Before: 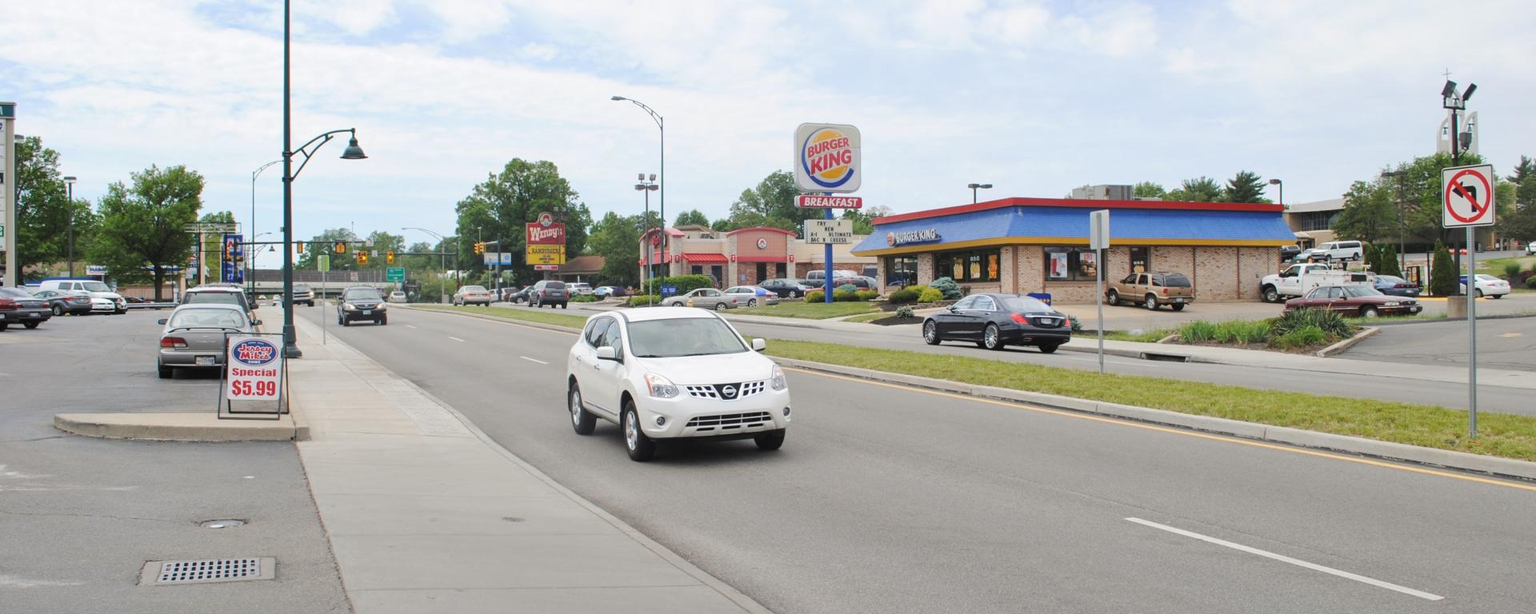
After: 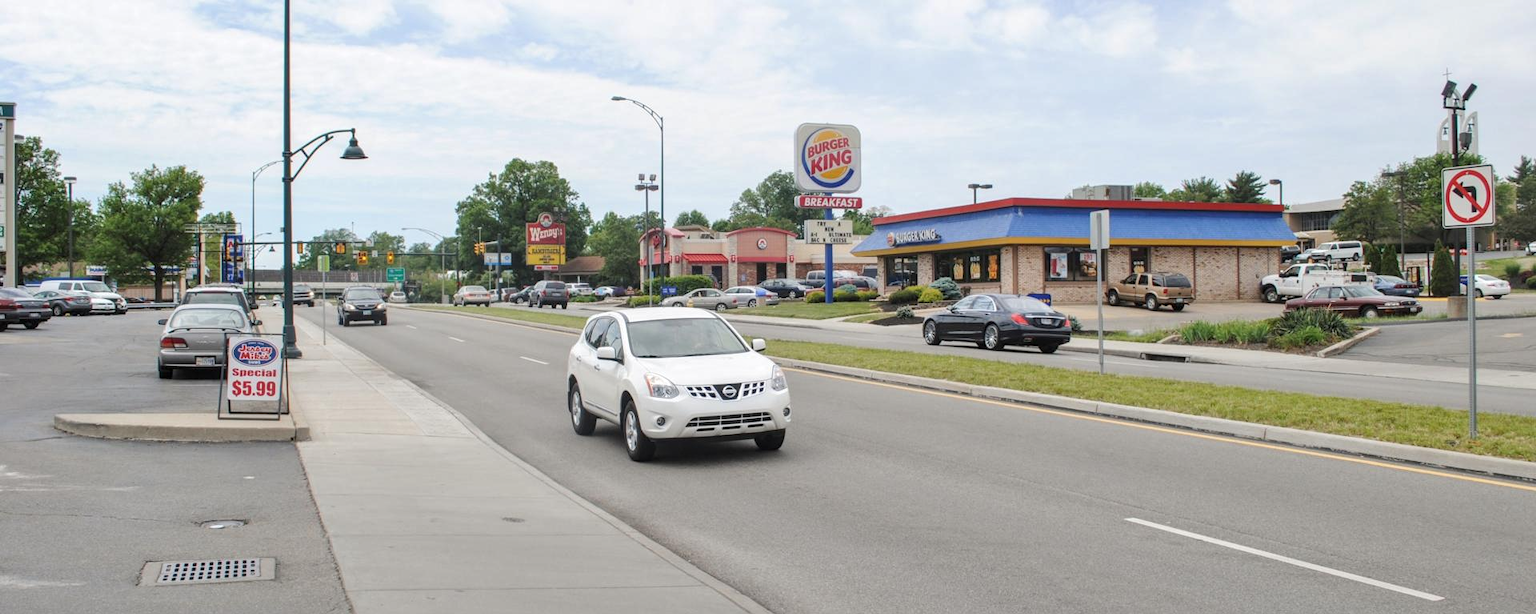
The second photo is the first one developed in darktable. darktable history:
contrast brightness saturation: saturation -0.05
local contrast: on, module defaults
